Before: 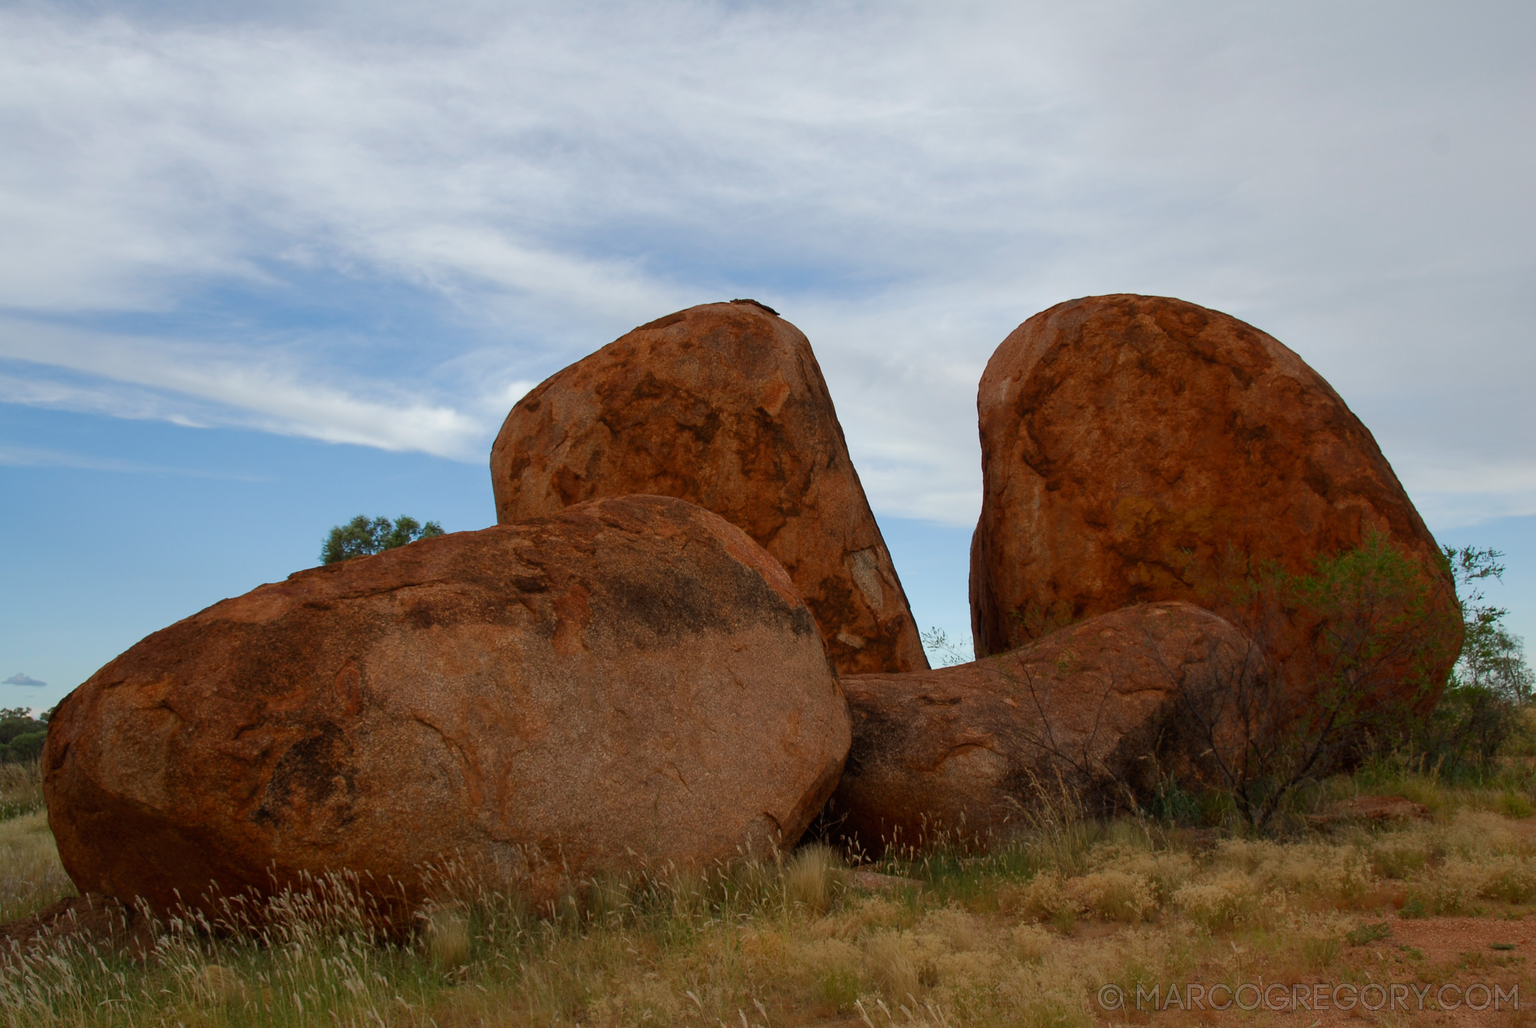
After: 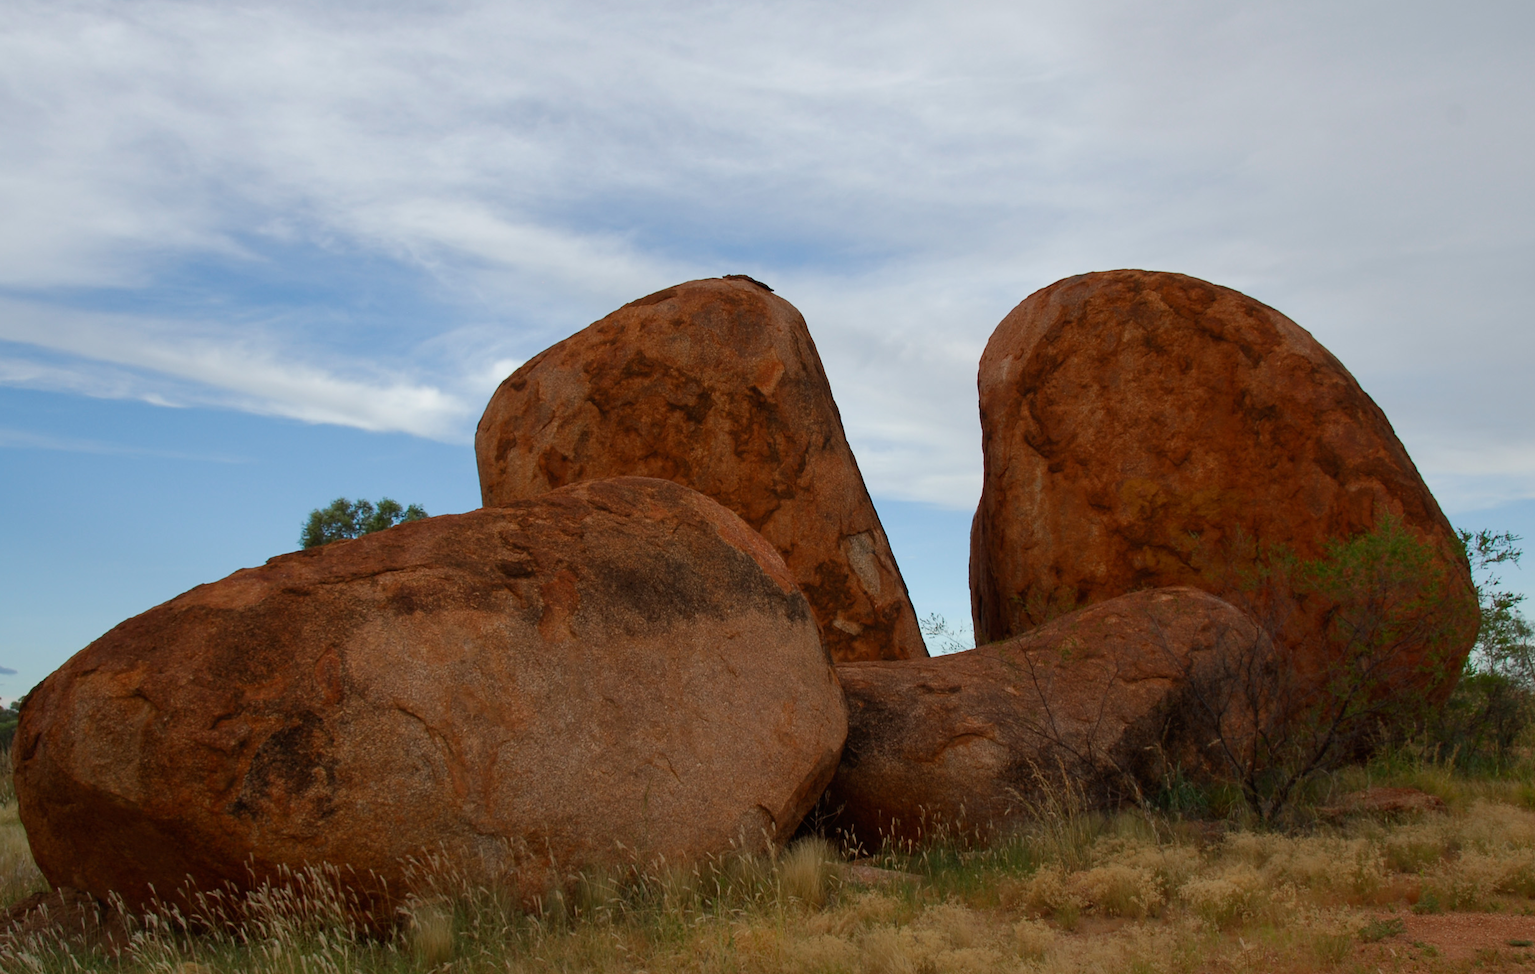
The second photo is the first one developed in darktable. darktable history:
white balance: red 1, blue 1
crop: left 1.964%, top 3.251%, right 1.122%, bottom 4.933%
